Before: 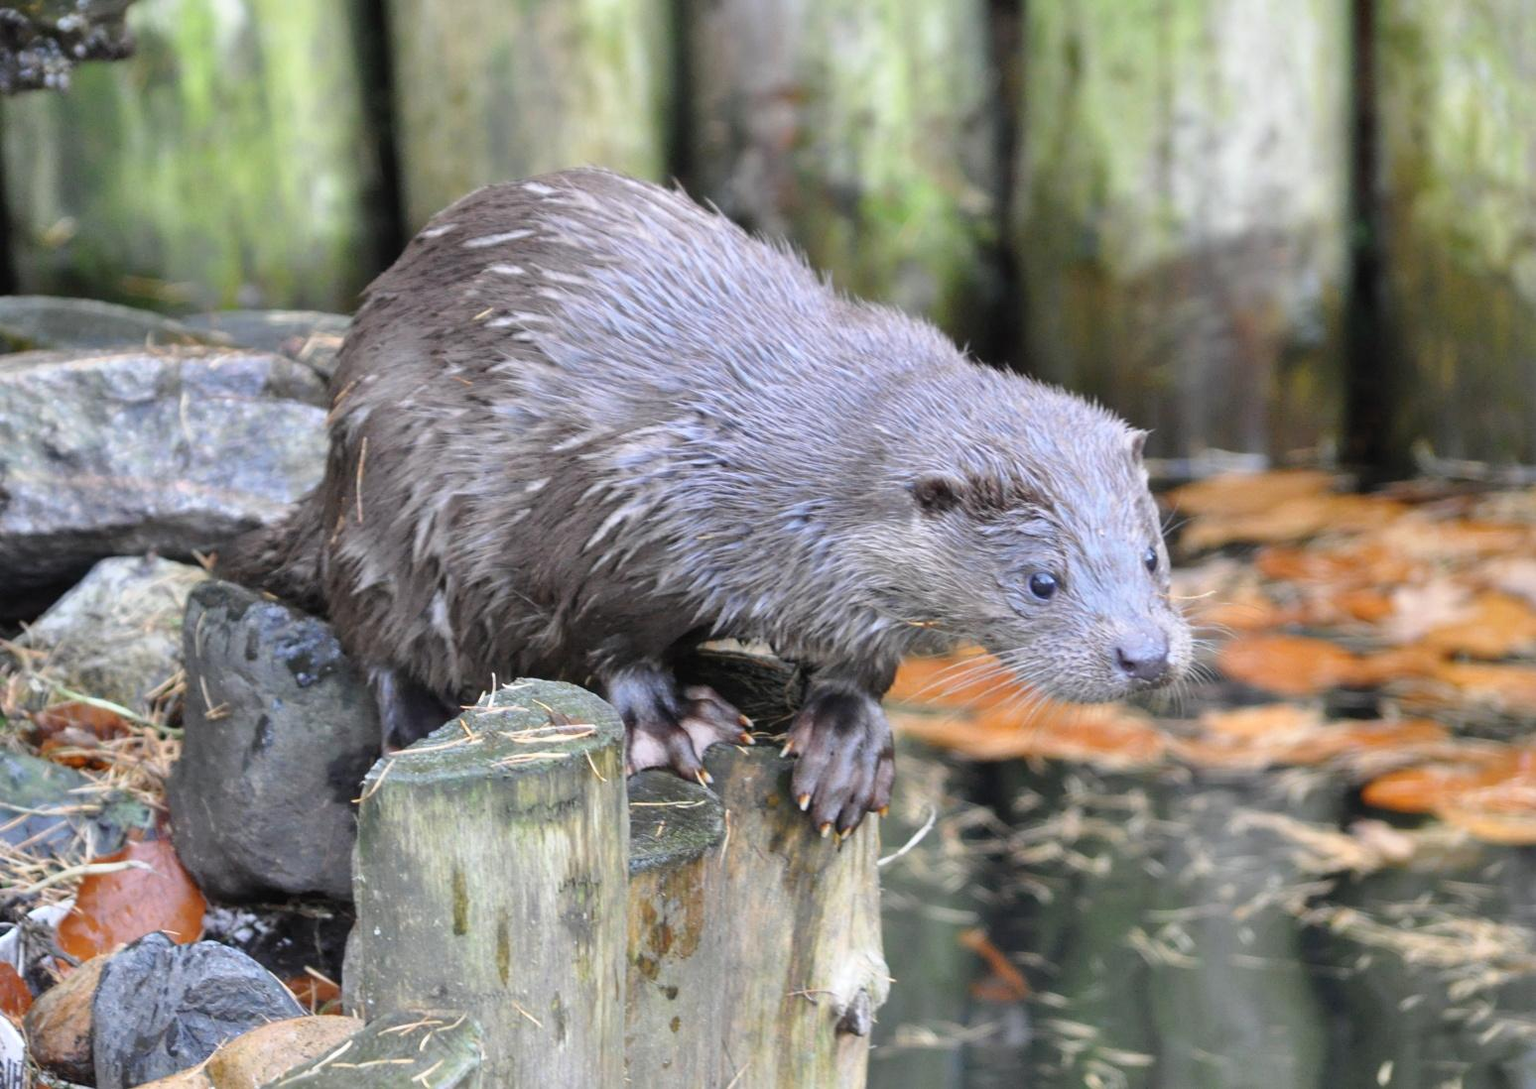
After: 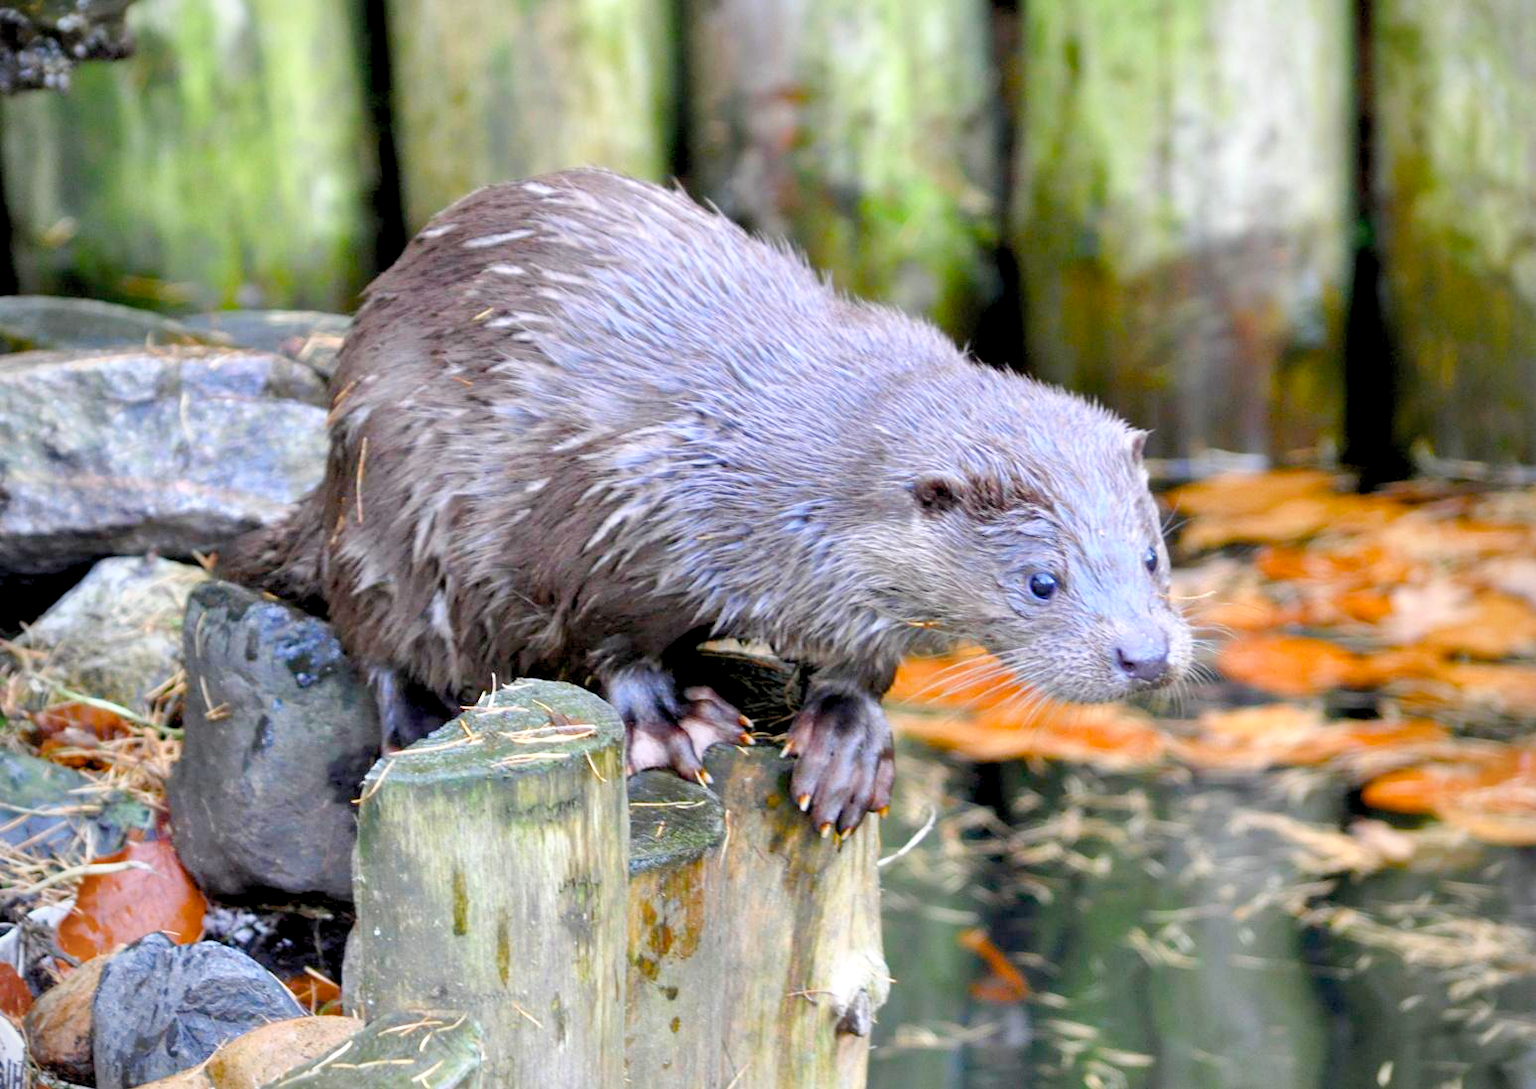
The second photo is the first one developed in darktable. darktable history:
contrast brightness saturation: brightness 0.09, saturation 0.19
color balance rgb: shadows lift › luminance -9.41%, highlights gain › luminance 17.6%, global offset › luminance -1.45%, perceptual saturation grading › highlights -17.77%, perceptual saturation grading › mid-tones 33.1%, perceptual saturation grading › shadows 50.52%, global vibrance 24.22%
vignetting: fall-off radius 81.94%
